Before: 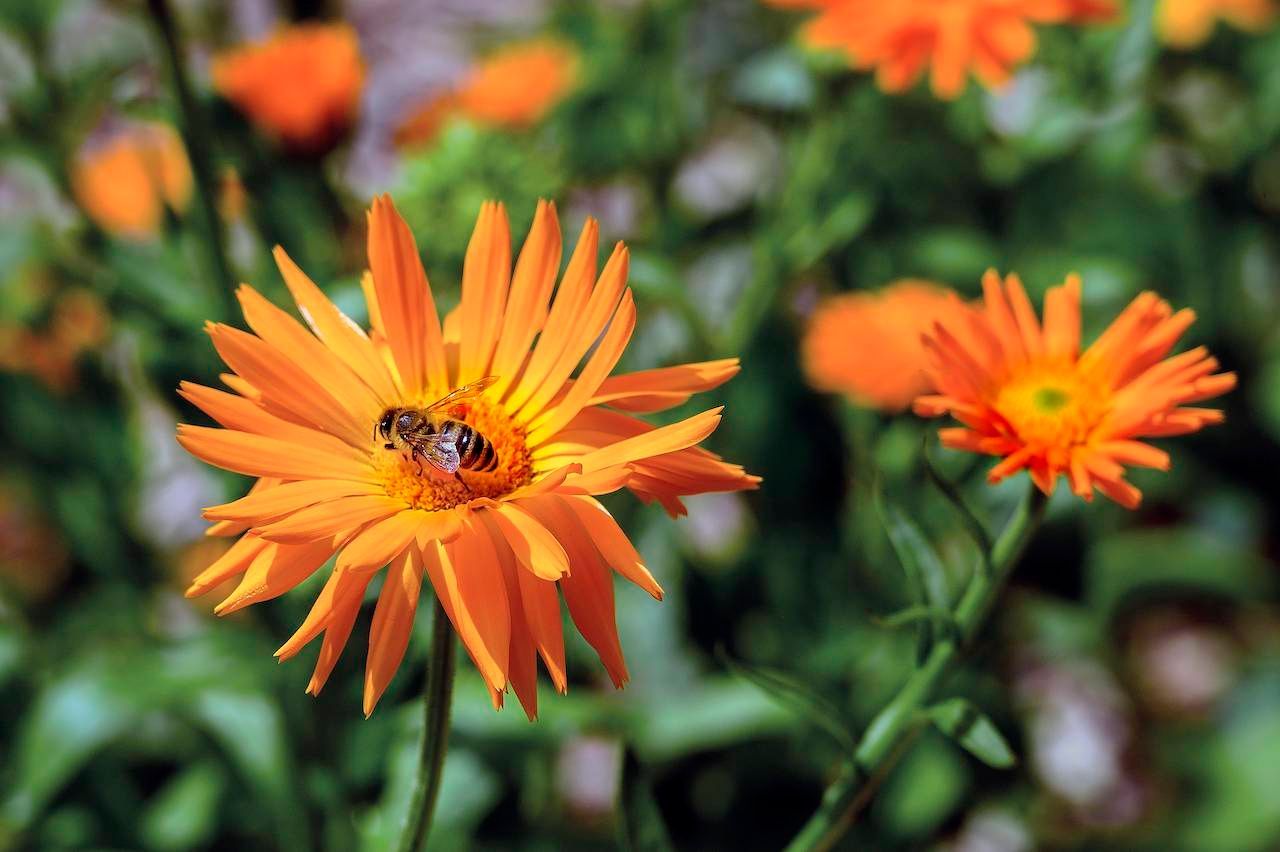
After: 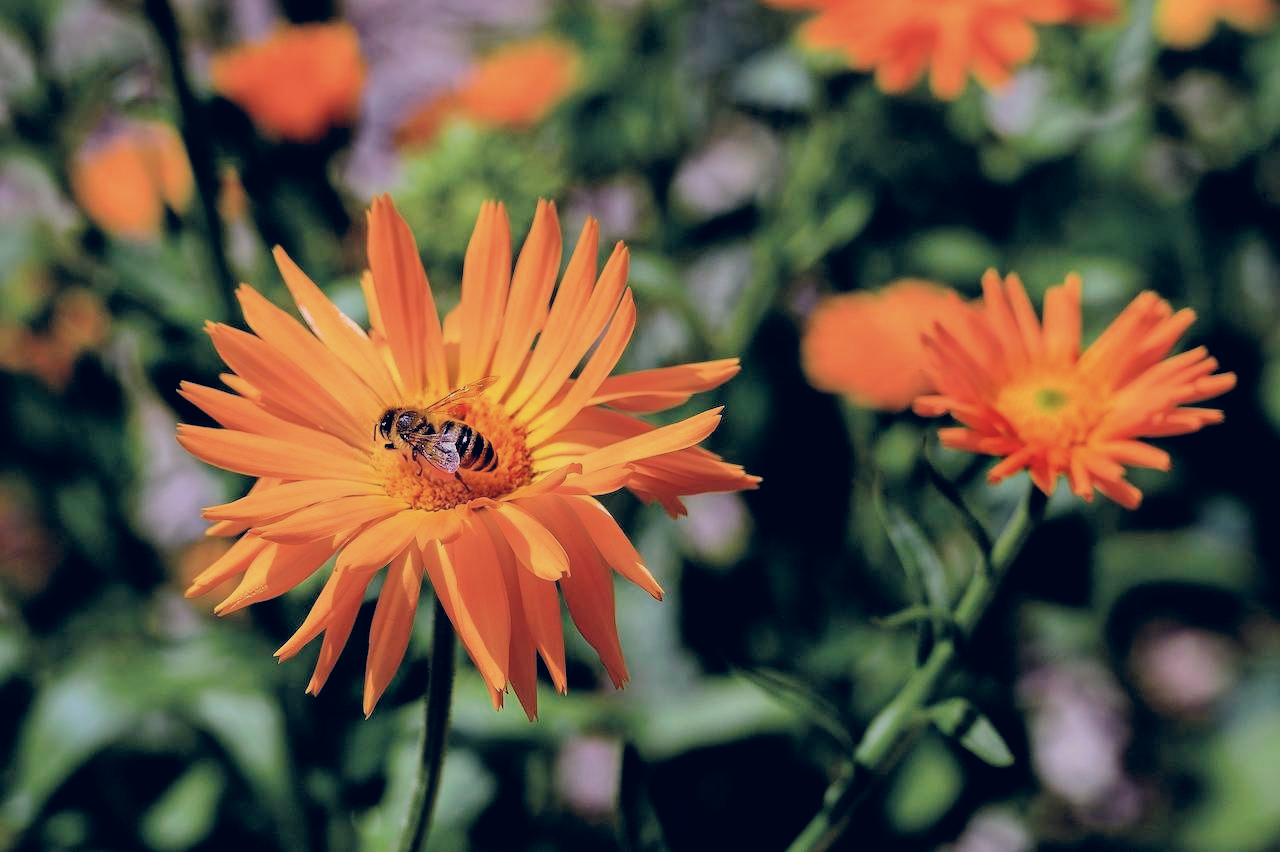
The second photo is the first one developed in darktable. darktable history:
color correction: highlights a* 13.86, highlights b* 5.77, shadows a* -6.1, shadows b* -15.98, saturation 0.844
filmic rgb: black relative exposure -5.14 EV, white relative exposure 3.97 EV, threshold 5.97 EV, hardness 2.9, contrast 1.096, highlights saturation mix -20.52%, color science v6 (2022), enable highlight reconstruction true
tone equalizer: -8 EV 0.092 EV, edges refinement/feathering 500, mask exposure compensation -1.57 EV, preserve details no
